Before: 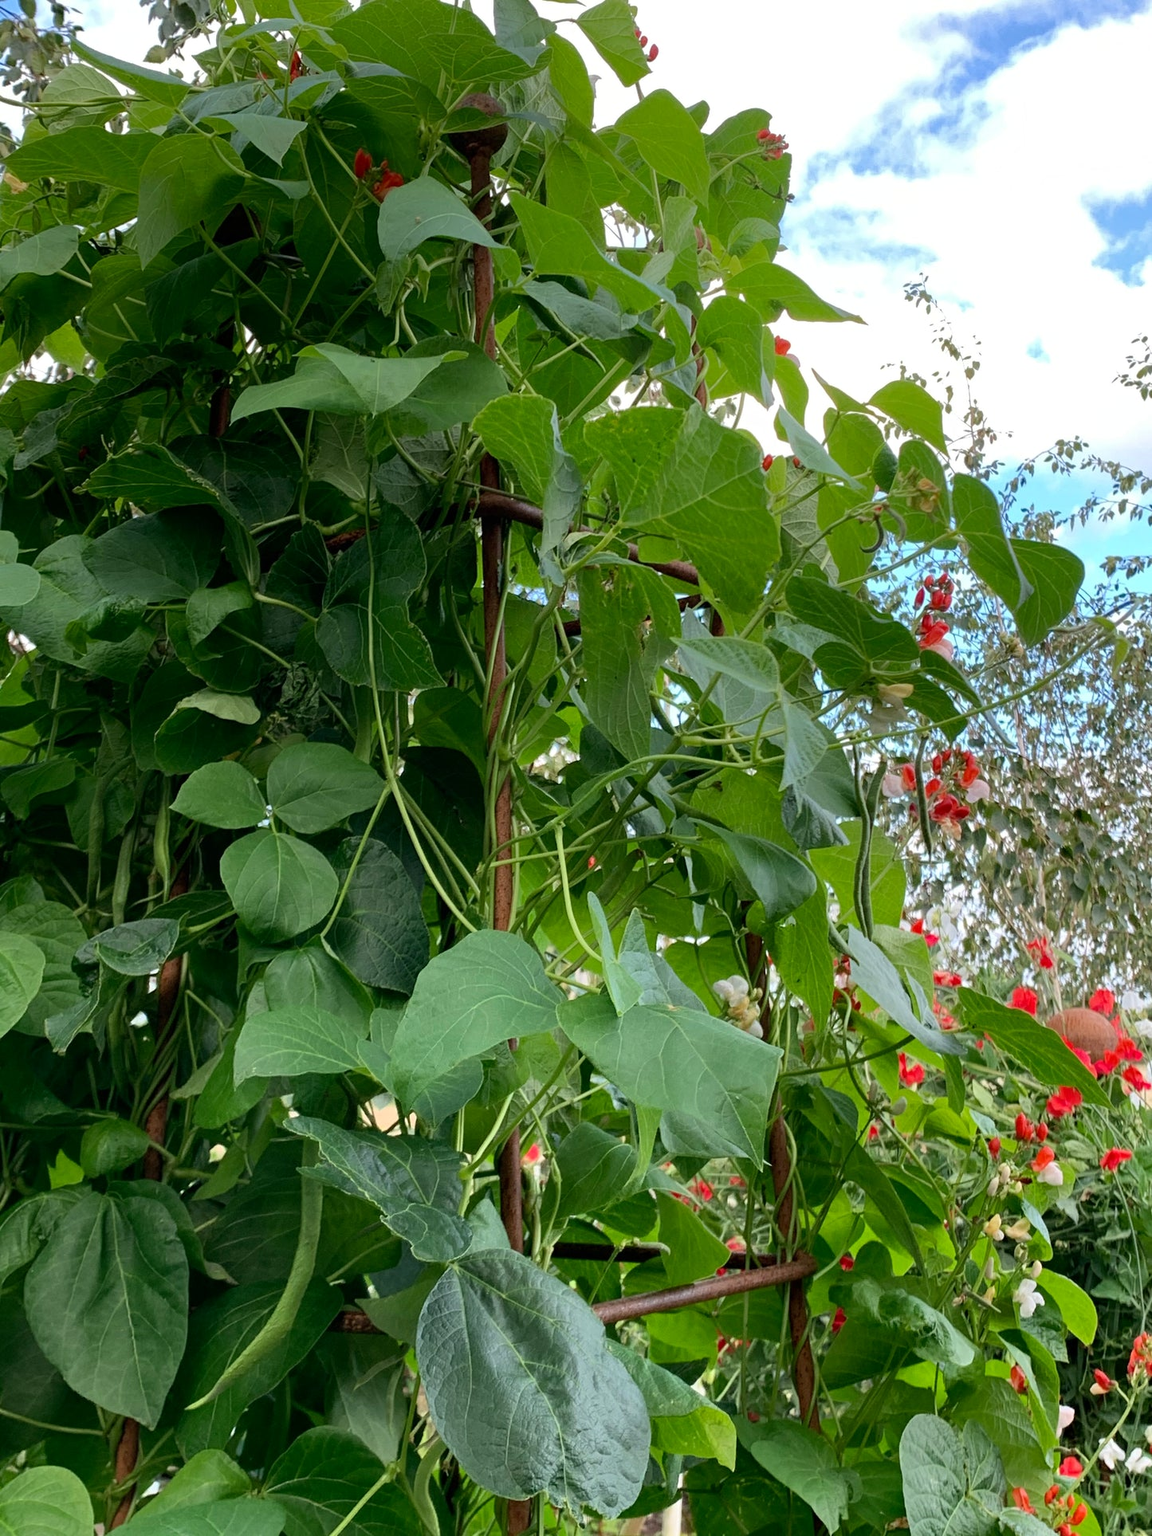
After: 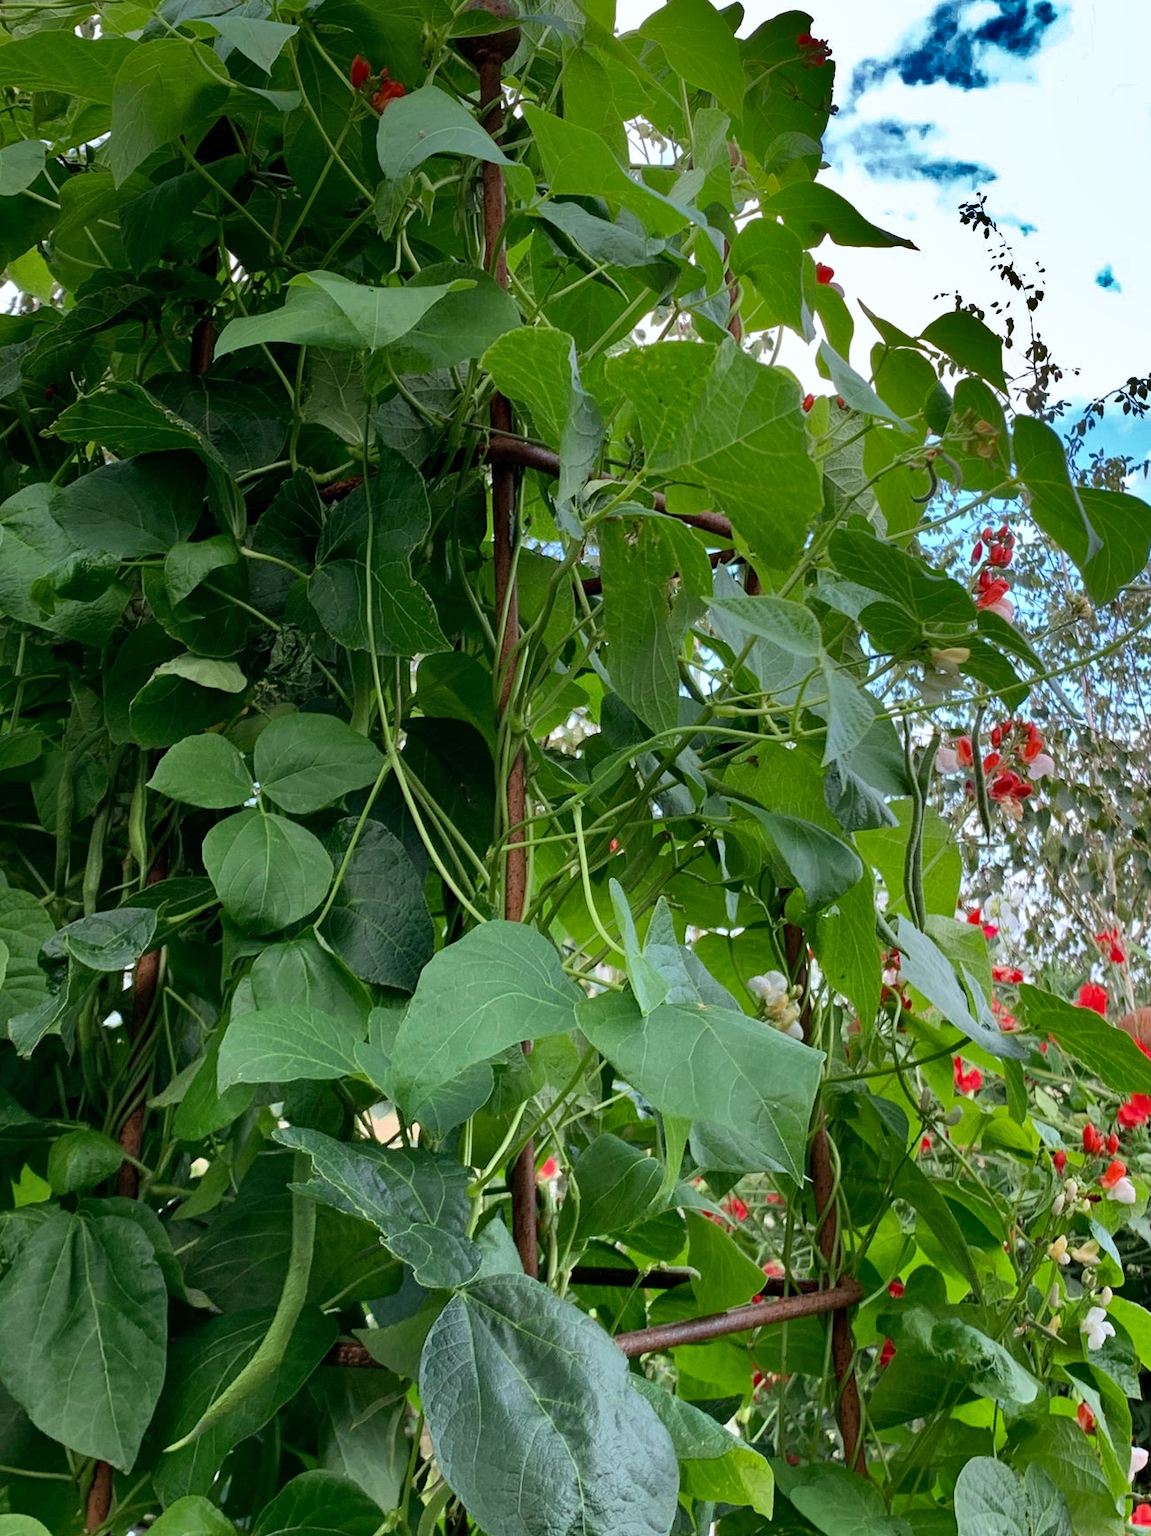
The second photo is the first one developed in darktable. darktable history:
crop: left 3.305%, top 6.436%, right 6.389%, bottom 3.258%
shadows and highlights: shadows 20.91, highlights -82.73, soften with gaussian
white balance: red 0.974, blue 1.044
tone equalizer: on, module defaults
